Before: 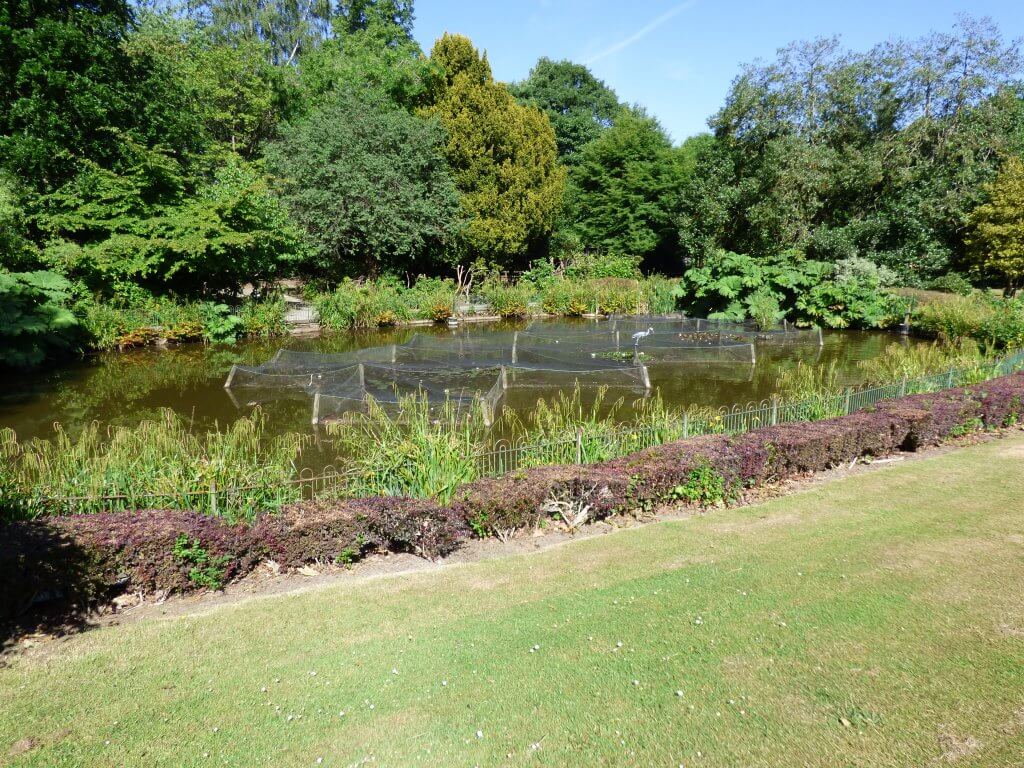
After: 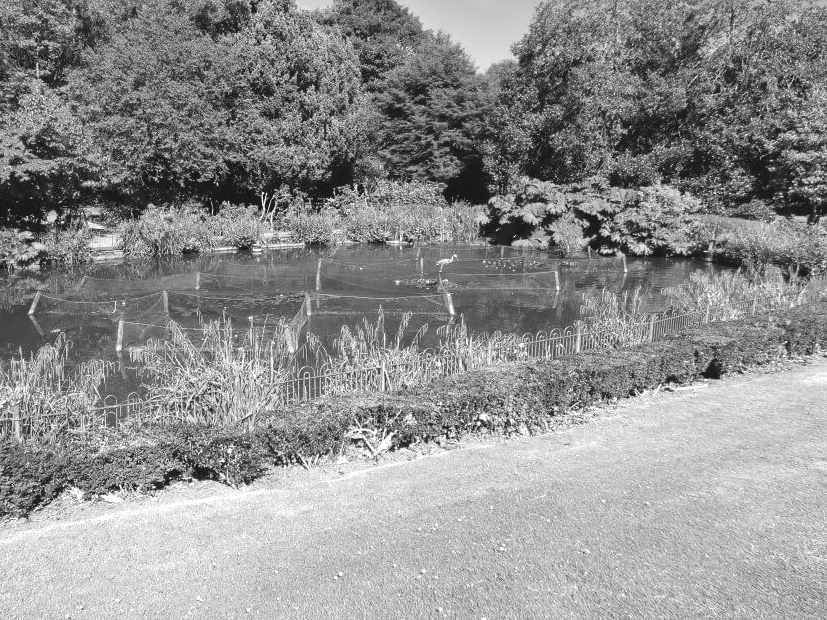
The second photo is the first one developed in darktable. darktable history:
monochrome: a 79.32, b 81.83, size 1.1
exposure: black level correction -0.005, exposure 1.002 EV, compensate highlight preservation false
white balance: red 1, blue 1
crop: left 19.159%, top 9.58%, bottom 9.58%
contrast equalizer: y [[0.5 ×4, 0.524, 0.59], [0.5 ×6], [0.5 ×6], [0, 0, 0, 0.01, 0.045, 0.012], [0, 0, 0, 0.044, 0.195, 0.131]]
